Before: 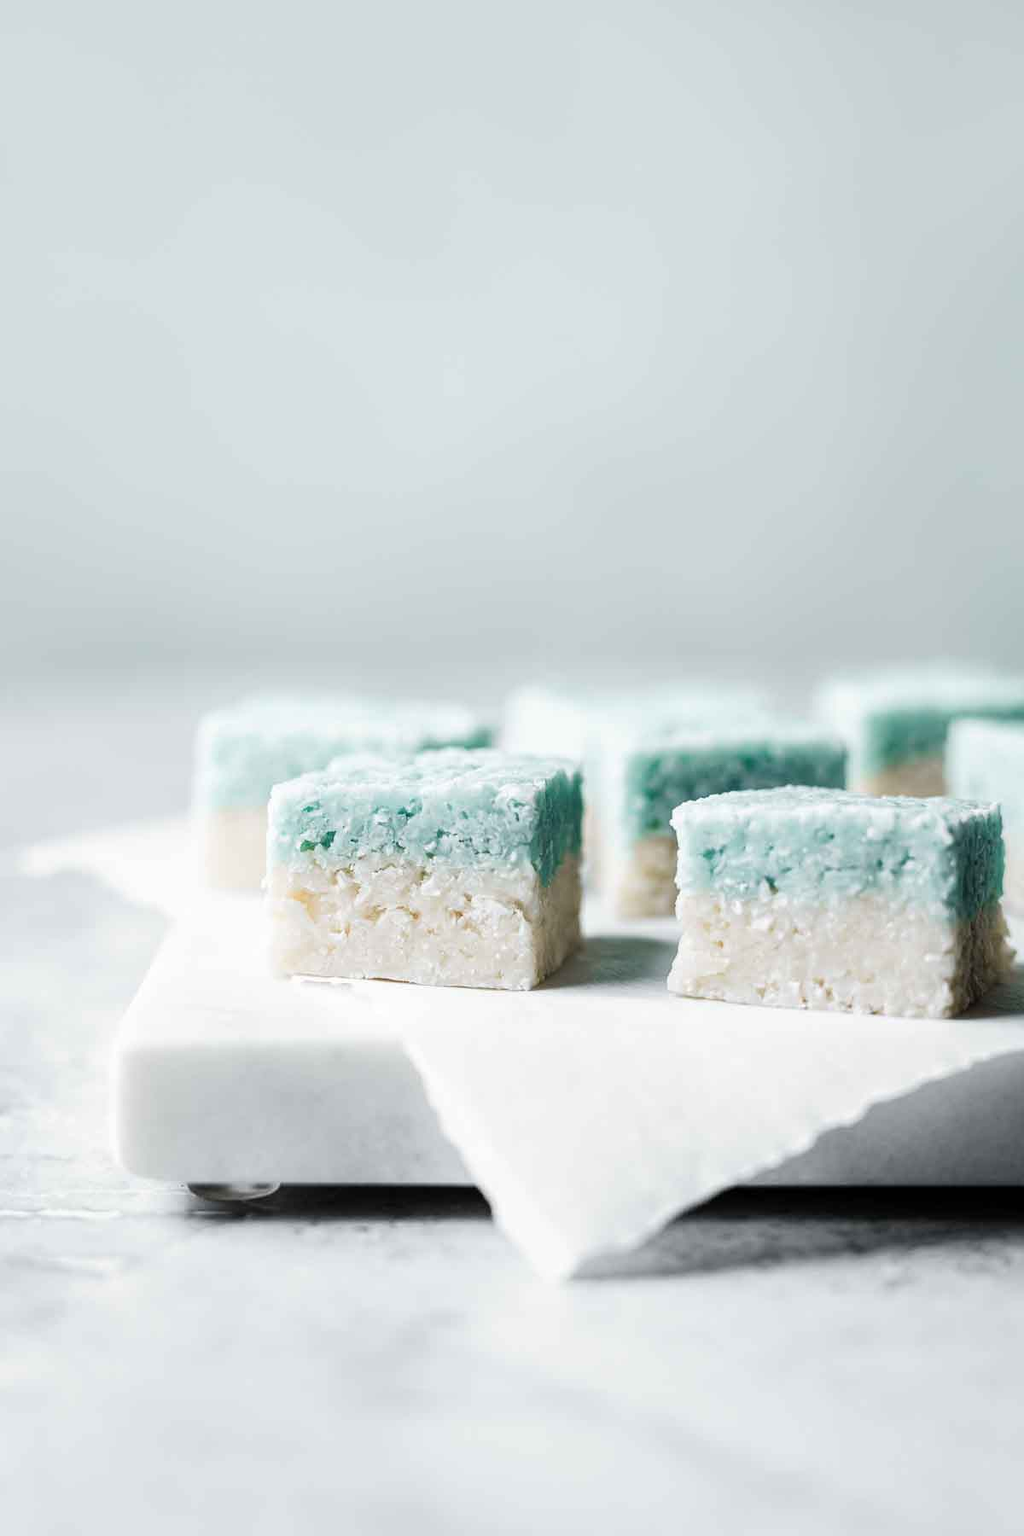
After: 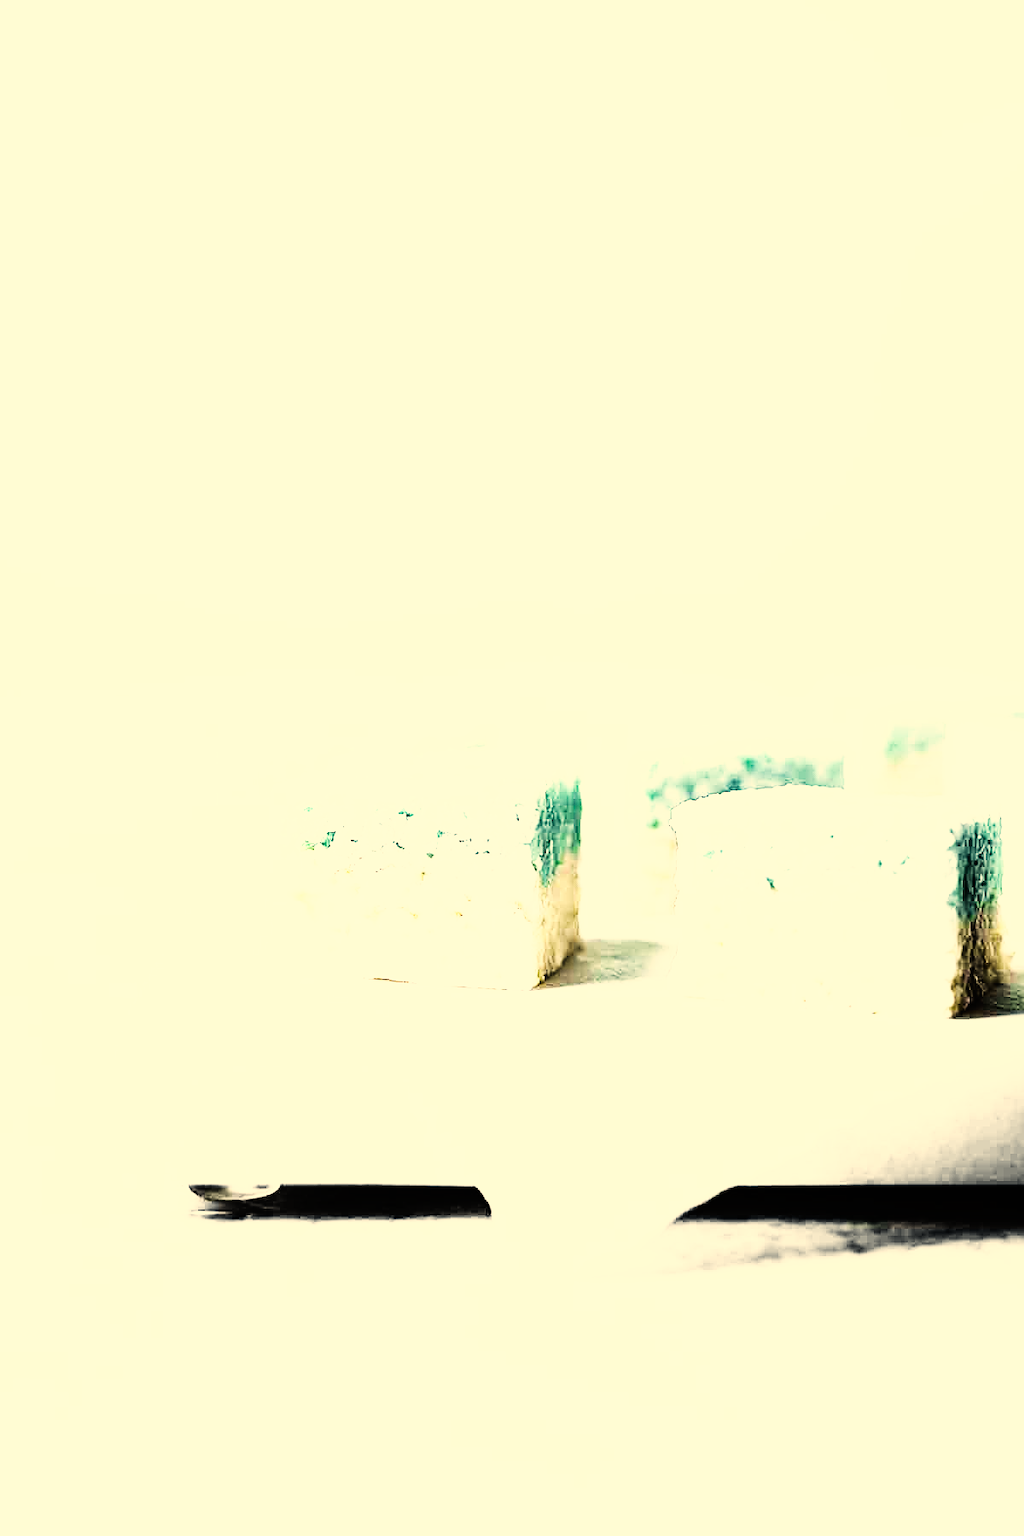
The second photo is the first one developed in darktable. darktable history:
color correction: highlights a* 2.72, highlights b* 22.8
sharpen: on, module defaults
rgb curve: curves: ch0 [(0, 0) (0.21, 0.15) (0.24, 0.21) (0.5, 0.75) (0.75, 0.96) (0.89, 0.99) (1, 1)]; ch1 [(0, 0.02) (0.21, 0.13) (0.25, 0.2) (0.5, 0.67) (0.75, 0.9) (0.89, 0.97) (1, 1)]; ch2 [(0, 0.02) (0.21, 0.13) (0.25, 0.2) (0.5, 0.67) (0.75, 0.9) (0.89, 0.97) (1, 1)], compensate middle gray true
base curve: curves: ch0 [(0, 0) (0.007, 0.004) (0.027, 0.03) (0.046, 0.07) (0.207, 0.54) (0.442, 0.872) (0.673, 0.972) (1, 1)], preserve colors none
